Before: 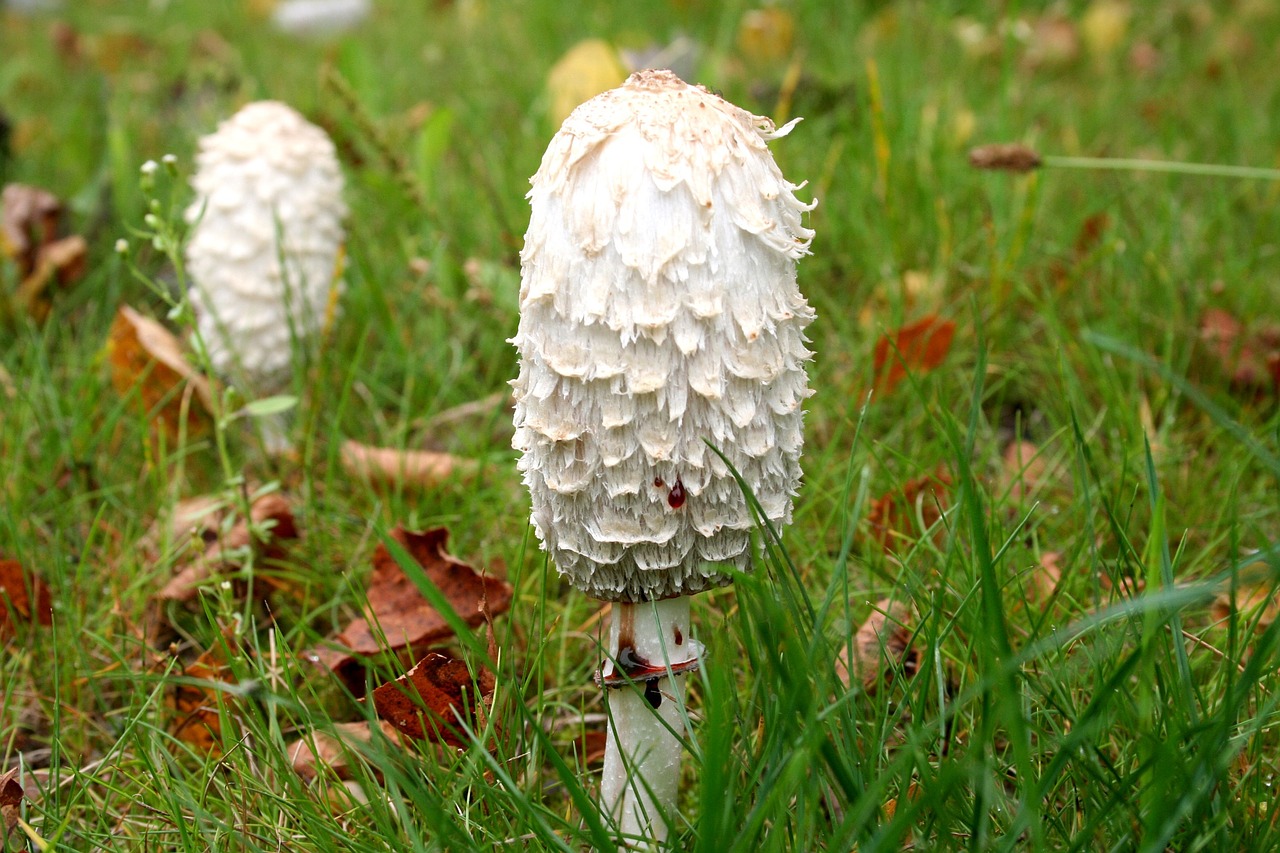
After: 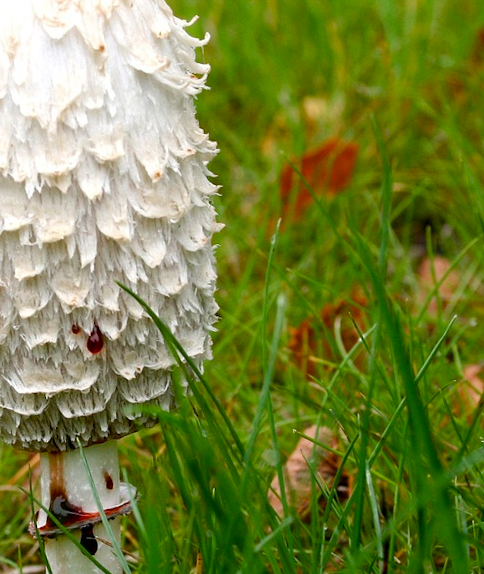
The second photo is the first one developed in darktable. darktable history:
rotate and perspective: rotation -5°, crop left 0.05, crop right 0.952, crop top 0.11, crop bottom 0.89
crop: left 45.721%, top 13.393%, right 14.118%, bottom 10.01%
color balance rgb: perceptual saturation grading › global saturation 20%, perceptual saturation grading › highlights -25%, perceptual saturation grading › shadows 25%
